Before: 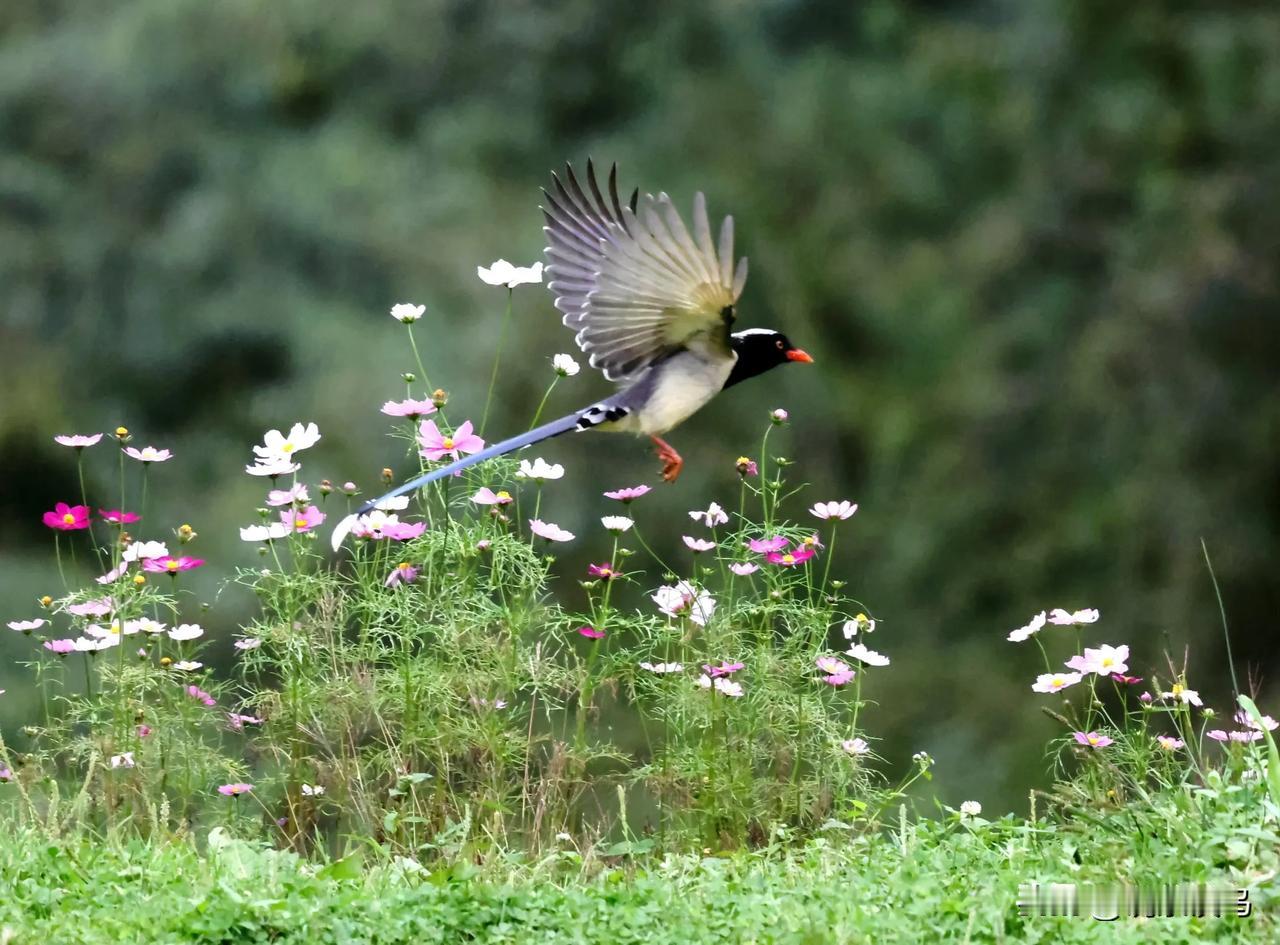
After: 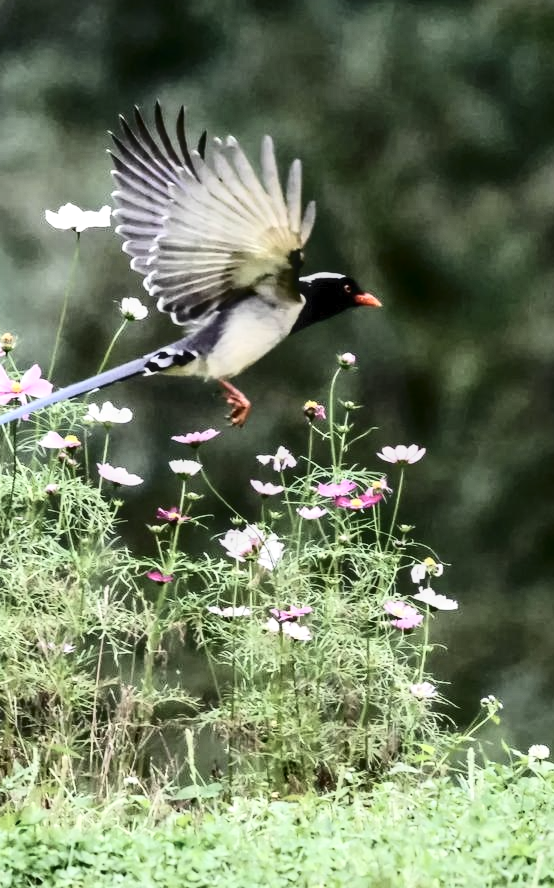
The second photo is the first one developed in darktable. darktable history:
local contrast: on, module defaults
crop: left 33.78%, top 5.977%, right 22.935%
contrast brightness saturation: contrast 0.253, saturation -0.32
tone curve: curves: ch0 [(0, 0) (0.003, 0.024) (0.011, 0.032) (0.025, 0.041) (0.044, 0.054) (0.069, 0.069) (0.1, 0.09) (0.136, 0.116) (0.177, 0.162) (0.224, 0.213) (0.277, 0.278) (0.335, 0.359) (0.399, 0.447) (0.468, 0.543) (0.543, 0.621) (0.623, 0.717) (0.709, 0.807) (0.801, 0.876) (0.898, 0.934) (1, 1)], color space Lab, independent channels, preserve colors none
